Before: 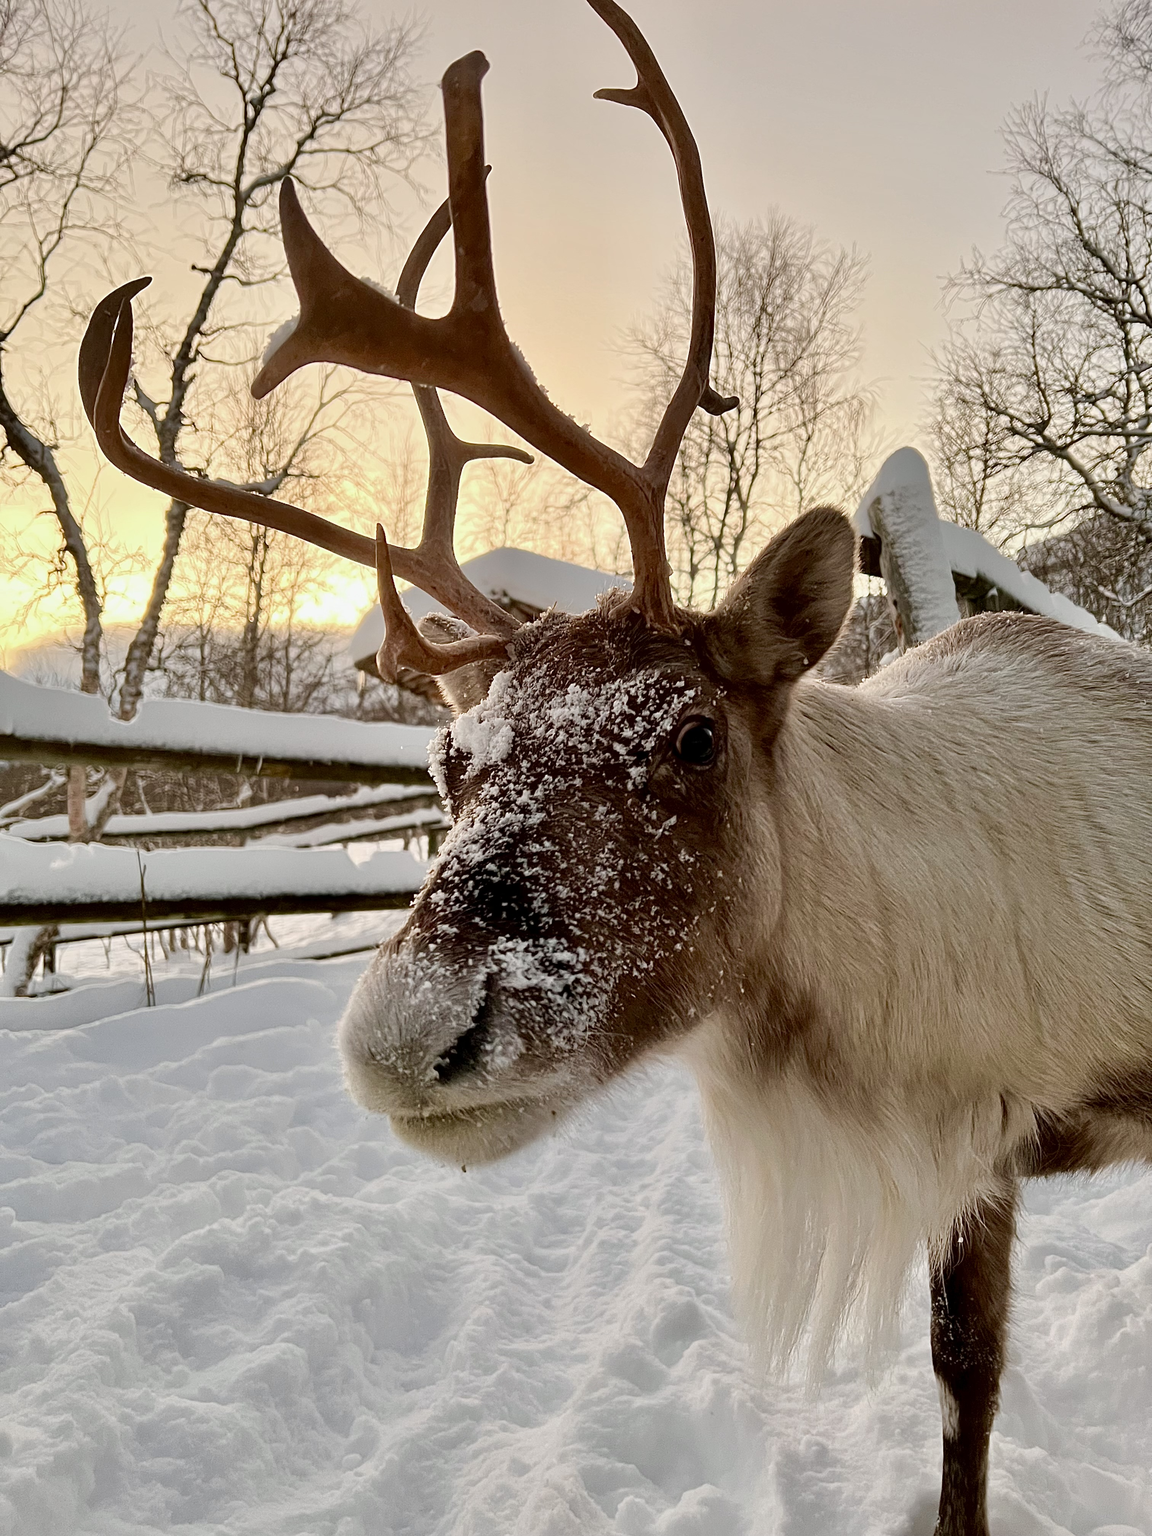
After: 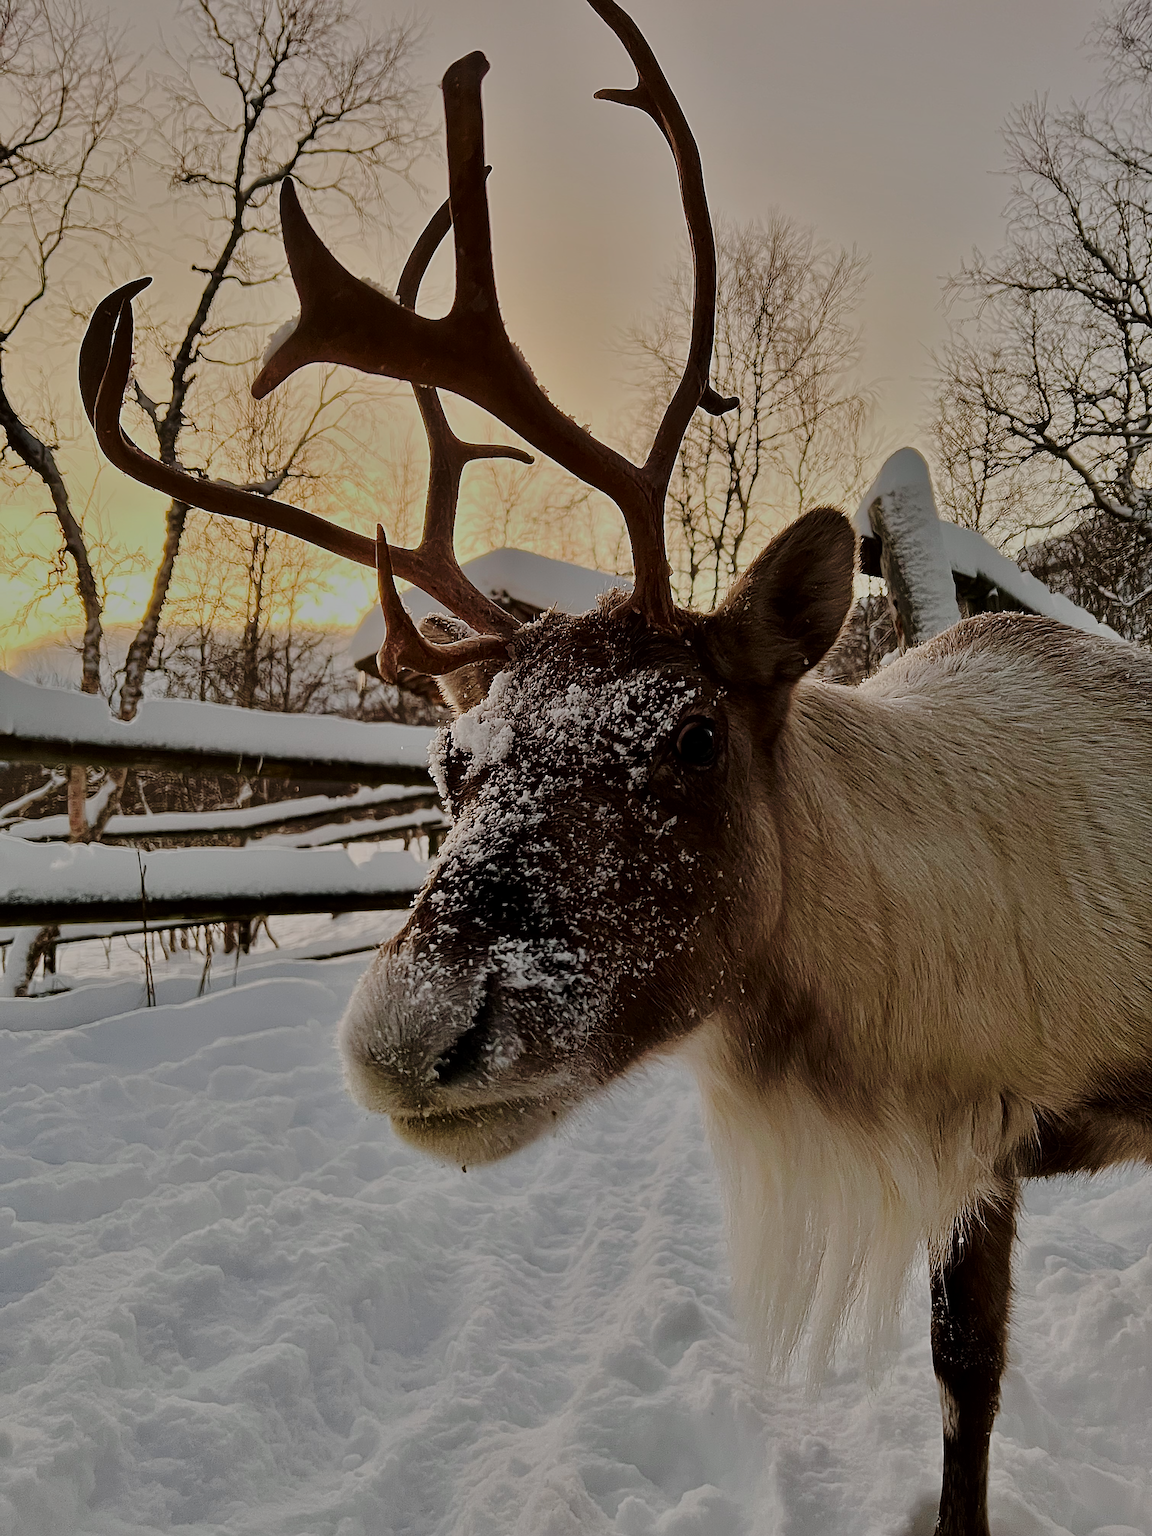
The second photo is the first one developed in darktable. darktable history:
sharpen: radius 1.4, amount 1.25, threshold 0.7
tone equalizer: -8 EV -2 EV, -7 EV -2 EV, -6 EV -2 EV, -5 EV -2 EV, -4 EV -2 EV, -3 EV -2 EV, -2 EV -2 EV, -1 EV -1.63 EV, +0 EV -2 EV
base curve: curves: ch0 [(0, 0) (0.028, 0.03) (0.121, 0.232) (0.46, 0.748) (0.859, 0.968) (1, 1)], preserve colors none
